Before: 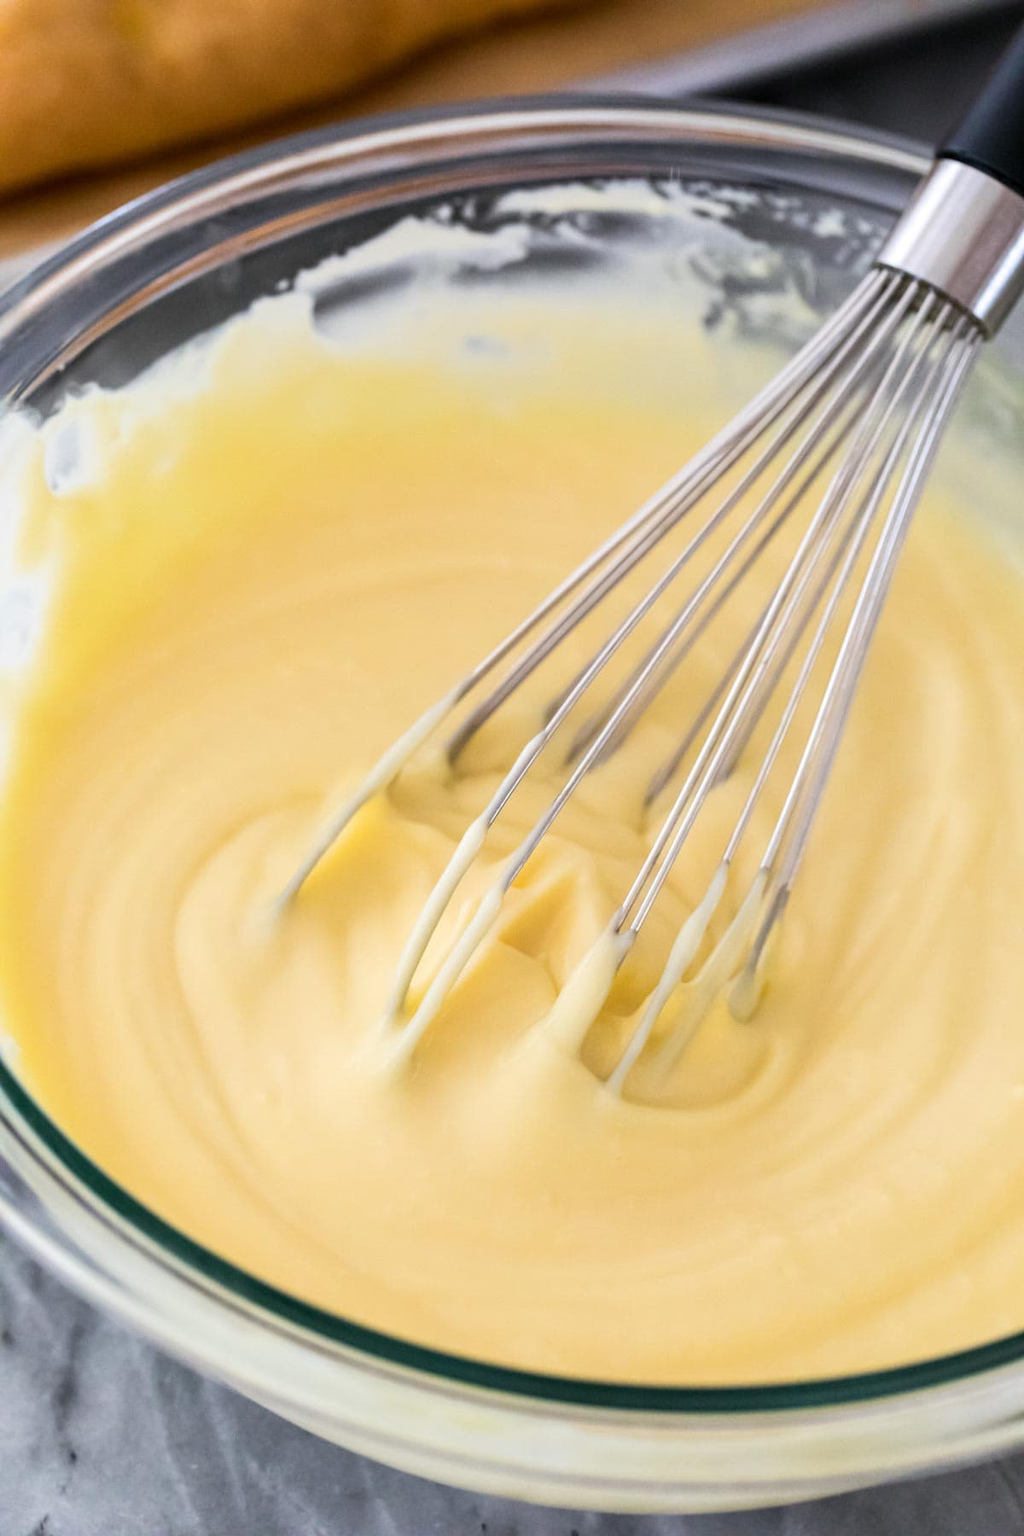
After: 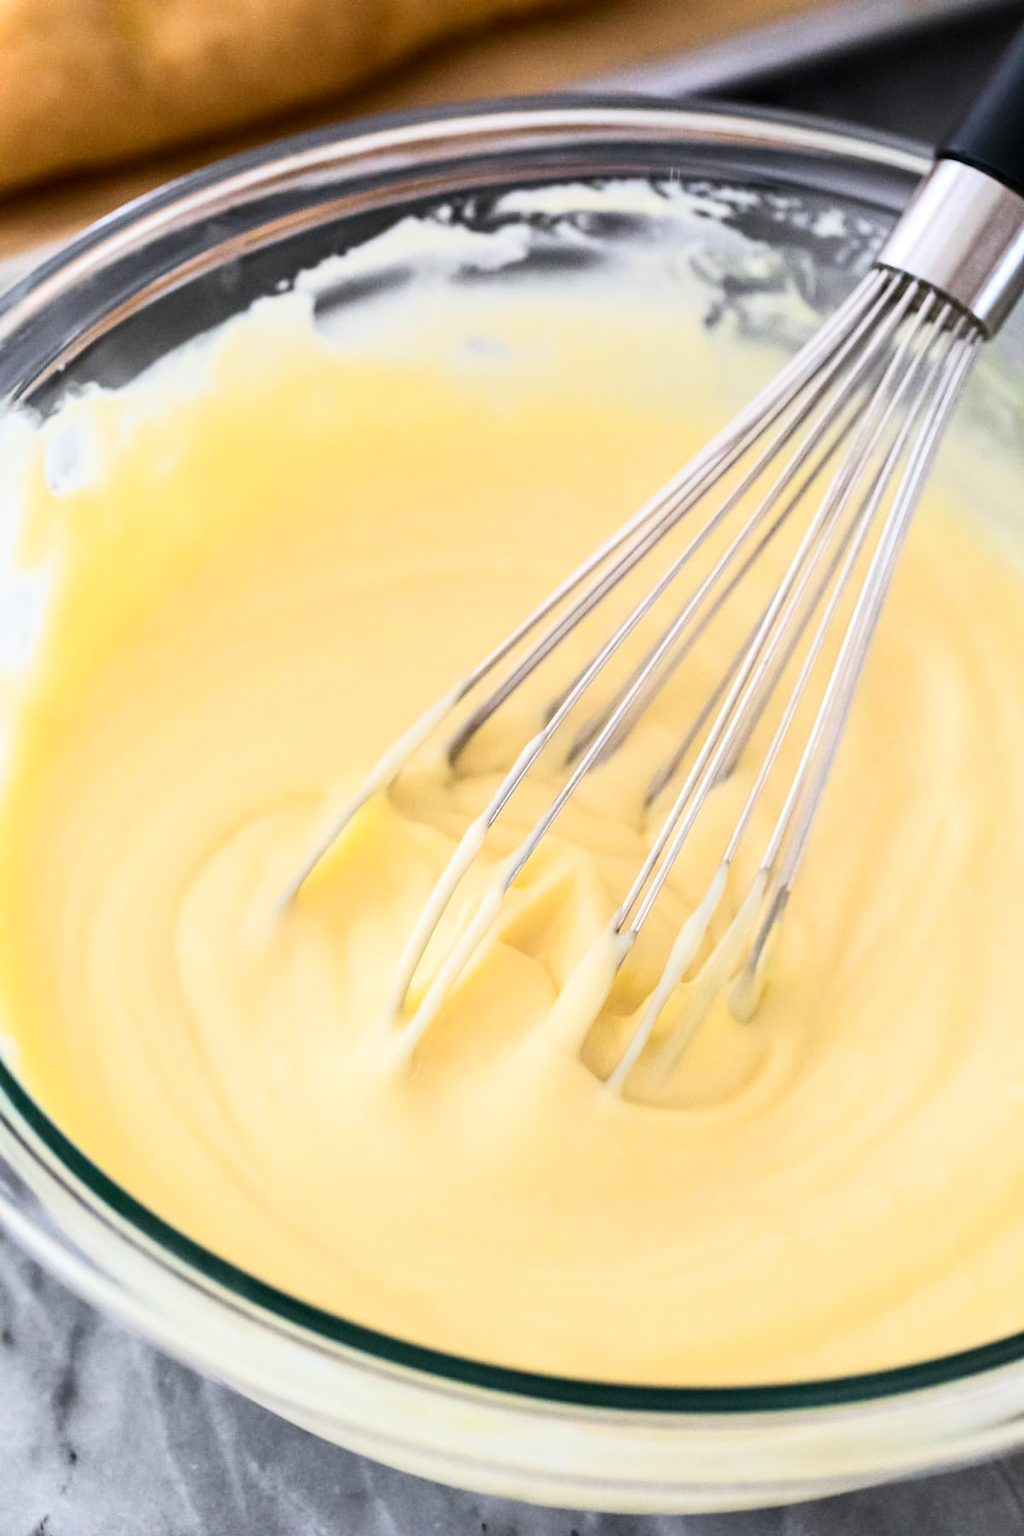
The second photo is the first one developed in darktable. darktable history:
contrast brightness saturation: contrast 0.238, brightness 0.087
color correction: highlights b* -0.028, saturation 0.984
